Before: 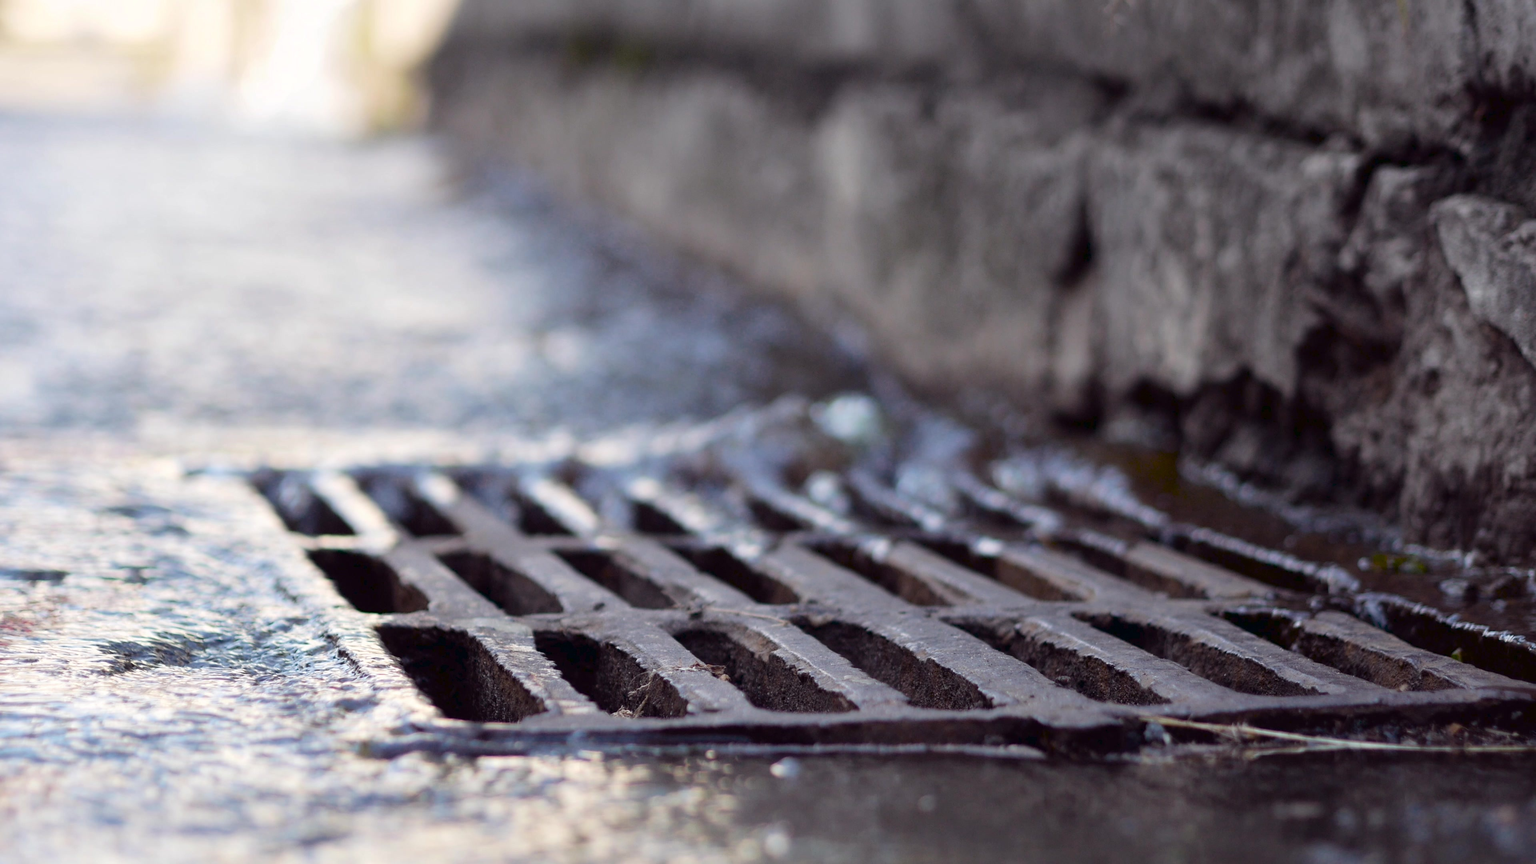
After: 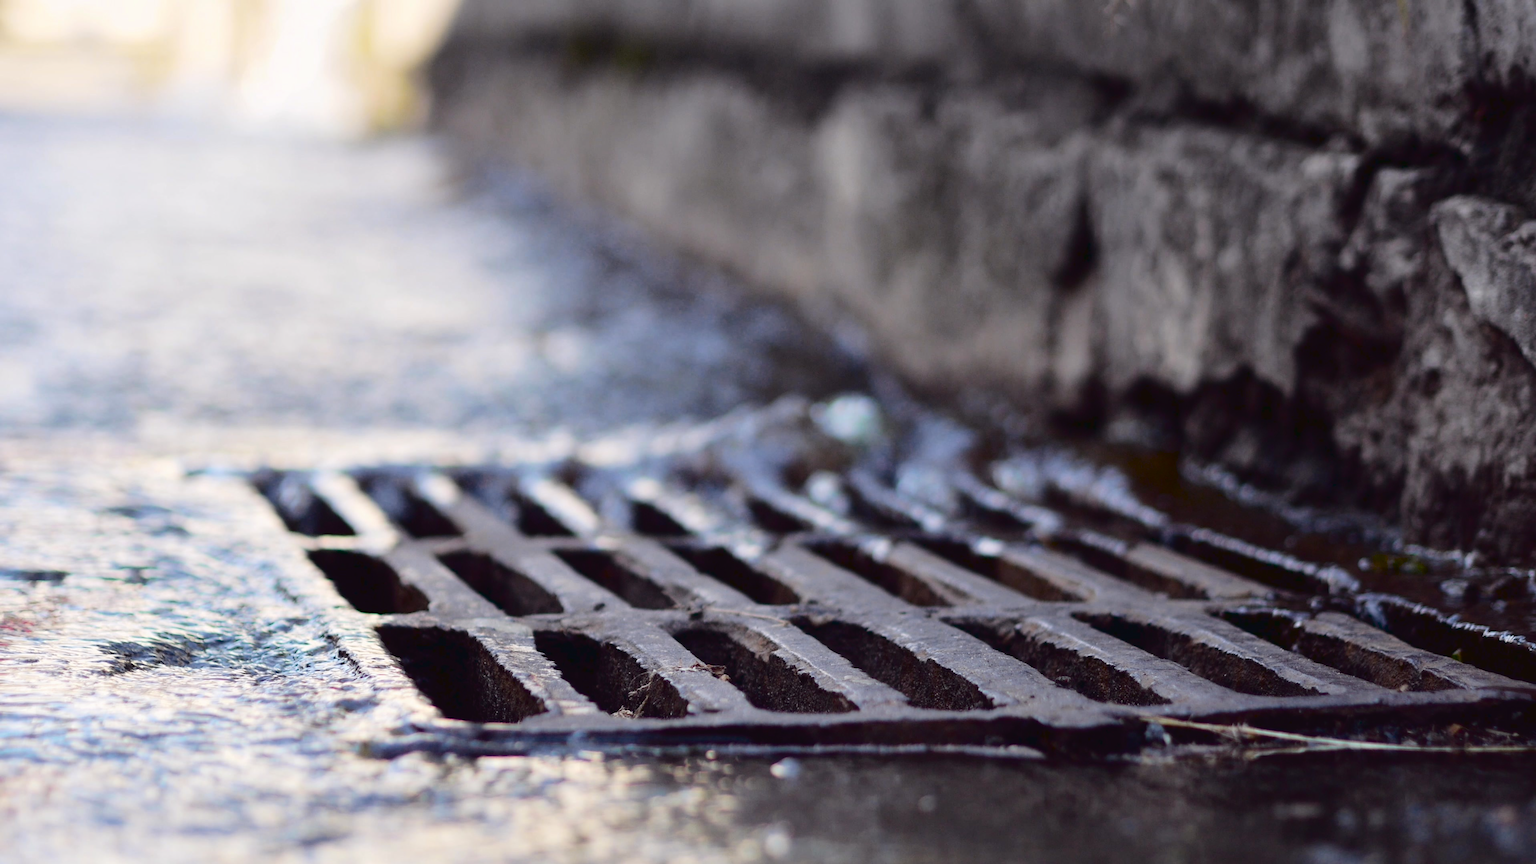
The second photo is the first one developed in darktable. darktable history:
tone curve: curves: ch0 [(0, 0.023) (0.132, 0.075) (0.241, 0.178) (0.487, 0.491) (0.782, 0.8) (1, 0.989)]; ch1 [(0, 0) (0.396, 0.369) (0.467, 0.454) (0.498, 0.5) (0.518, 0.517) (0.57, 0.586) (0.619, 0.663) (0.692, 0.744) (1, 1)]; ch2 [(0, 0) (0.427, 0.416) (0.483, 0.481) (0.503, 0.503) (0.526, 0.527) (0.563, 0.573) (0.632, 0.667) (0.705, 0.737) (0.985, 0.966)], color space Lab, independent channels
